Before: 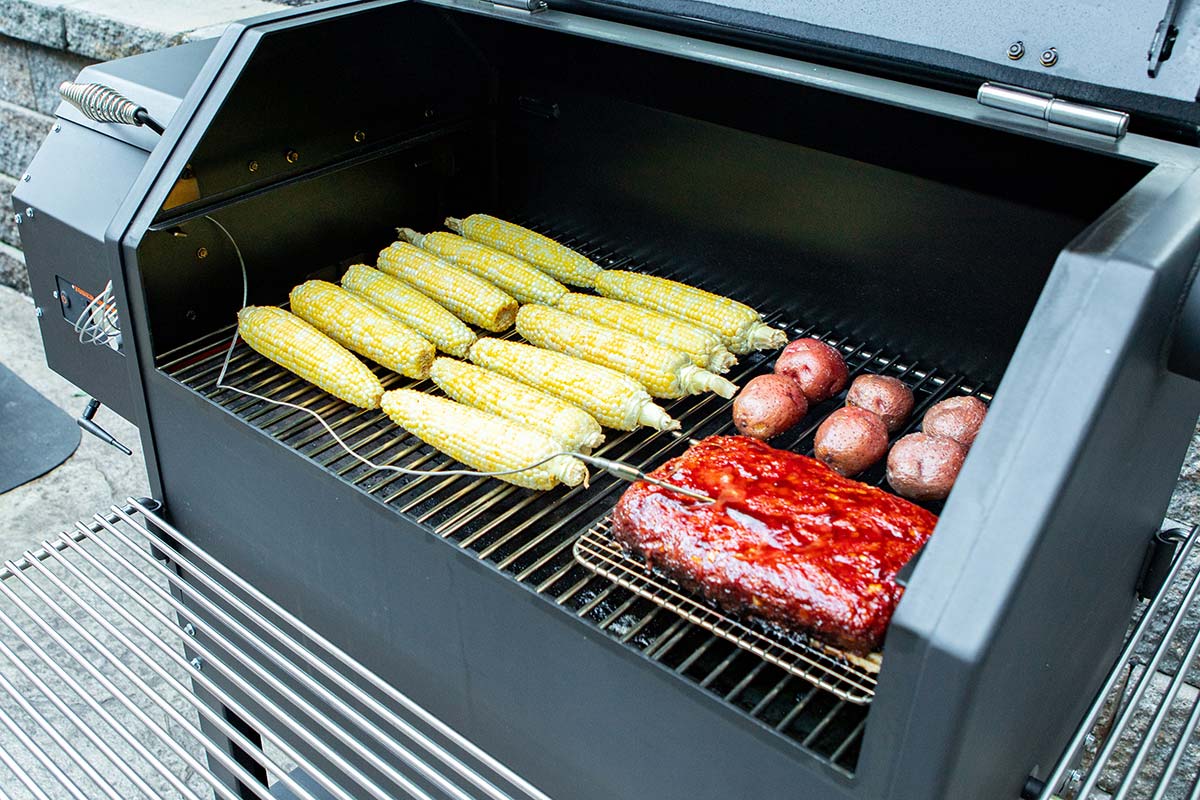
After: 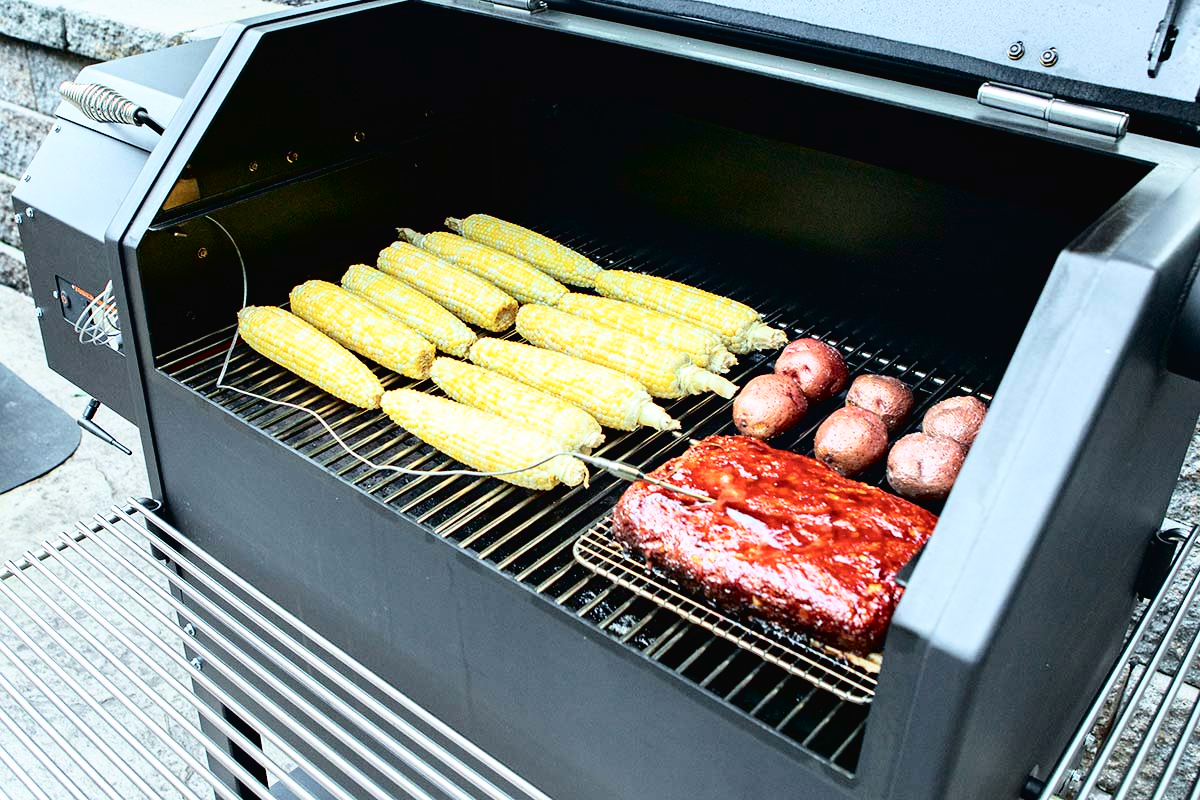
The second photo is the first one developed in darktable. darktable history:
tone curve: curves: ch0 [(0, 0.016) (0.11, 0.039) (0.259, 0.235) (0.383, 0.437) (0.499, 0.597) (0.733, 0.867) (0.843, 0.948) (1, 1)], color space Lab, independent channels, preserve colors none
